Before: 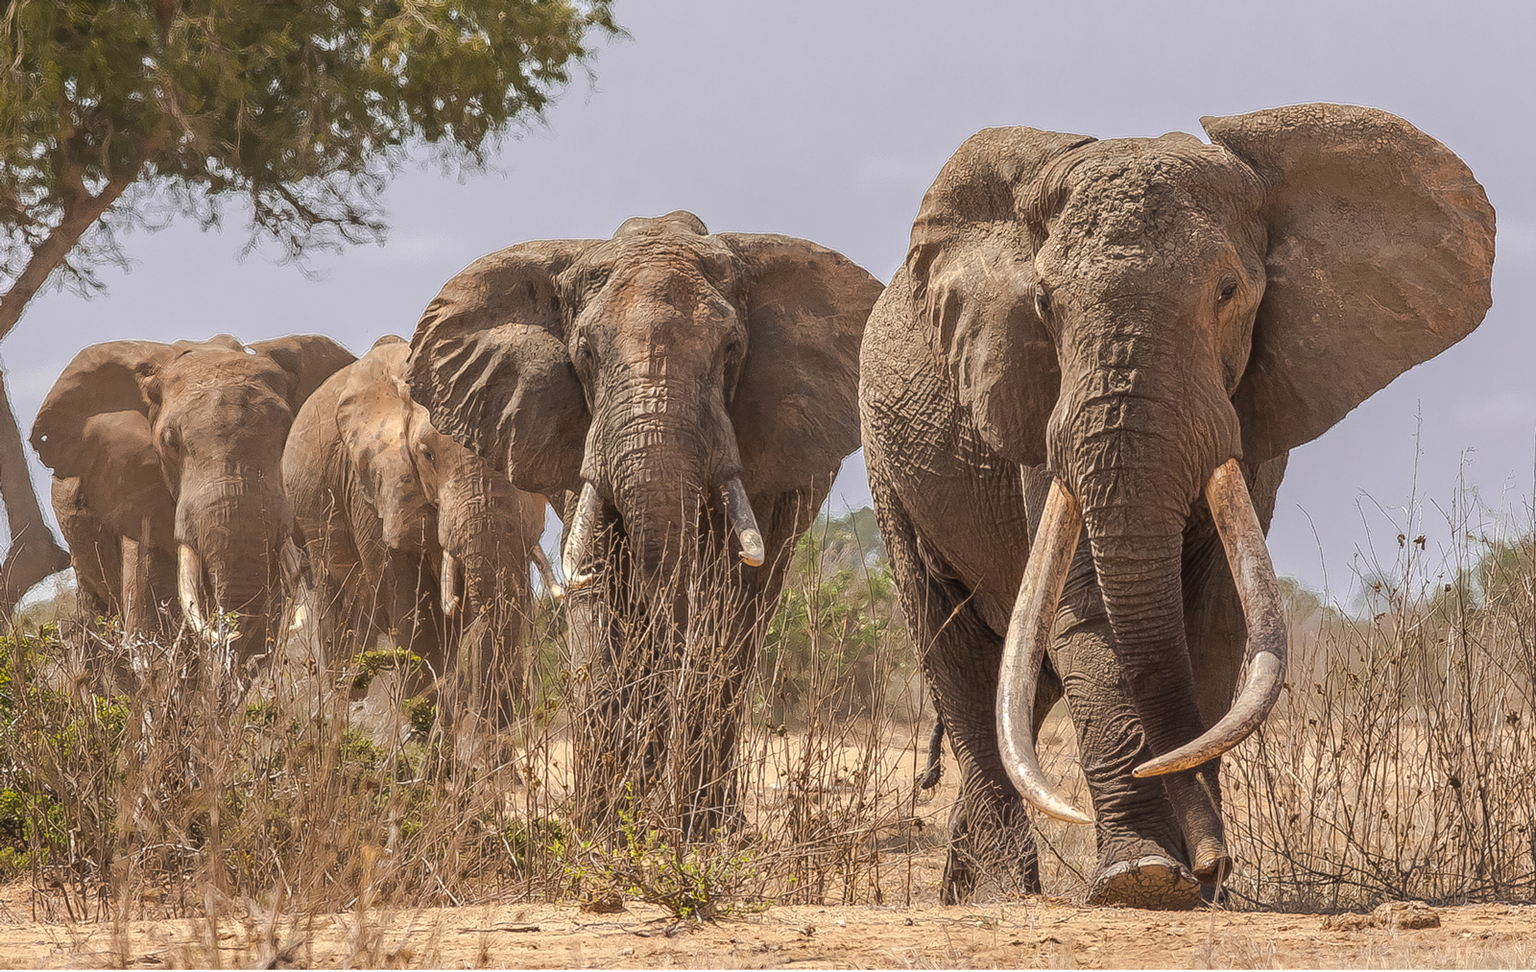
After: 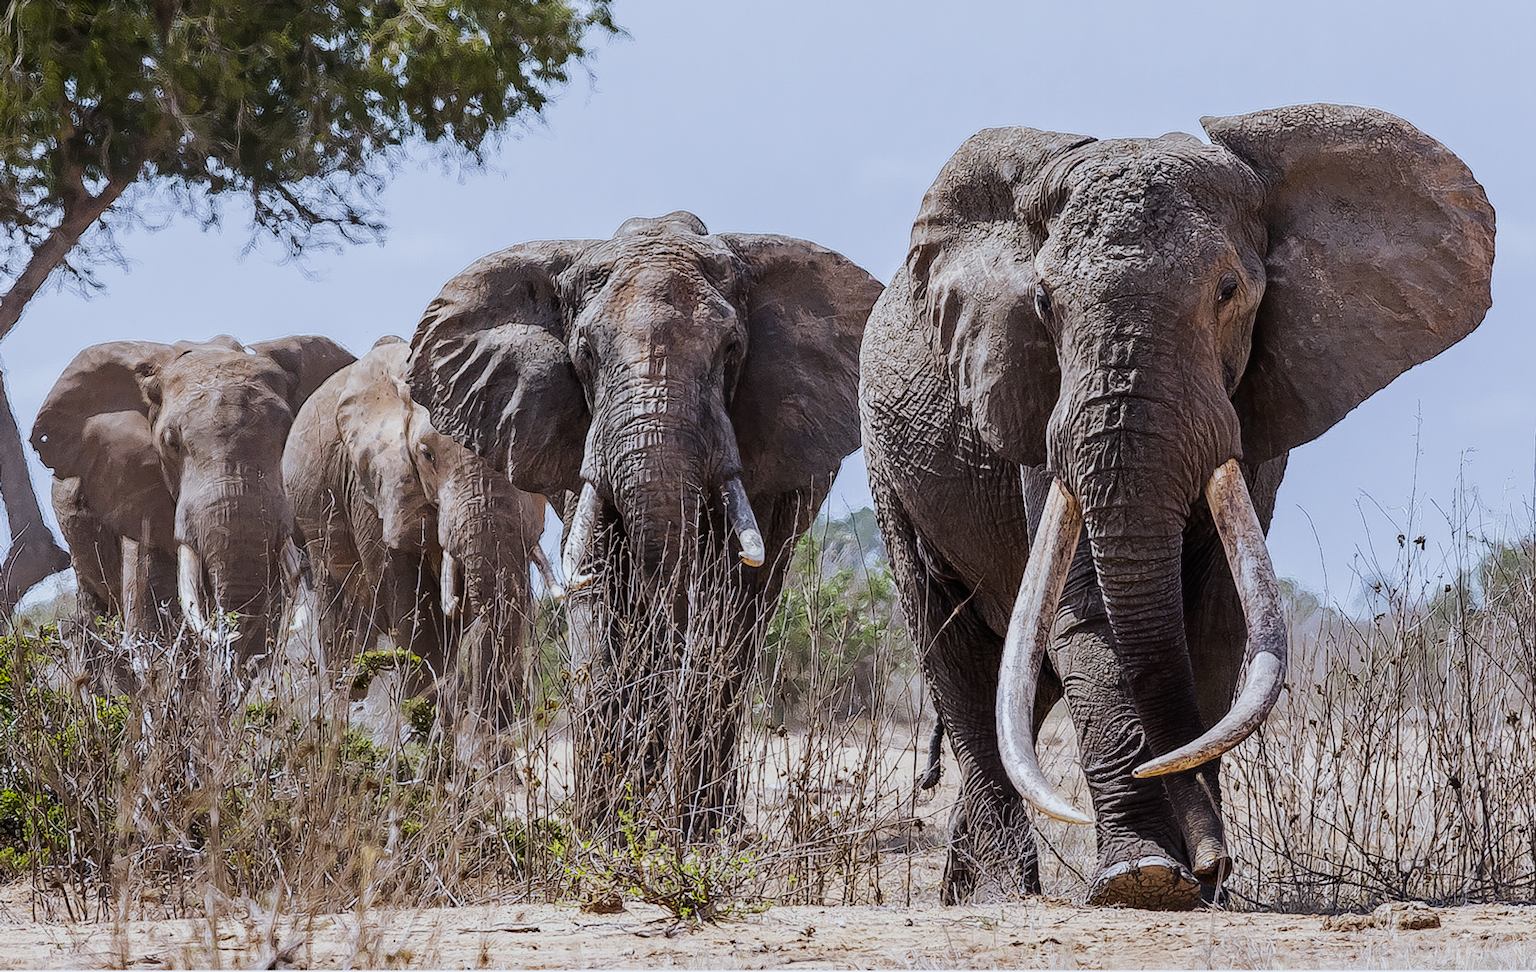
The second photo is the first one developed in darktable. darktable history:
sigmoid: contrast 1.8, skew -0.2, preserve hue 0%, red attenuation 0.1, red rotation 0.035, green attenuation 0.1, green rotation -0.017, blue attenuation 0.15, blue rotation -0.052, base primaries Rec2020
white balance: red 0.871, blue 1.249
exposure: exposure 0 EV, compensate highlight preservation false
